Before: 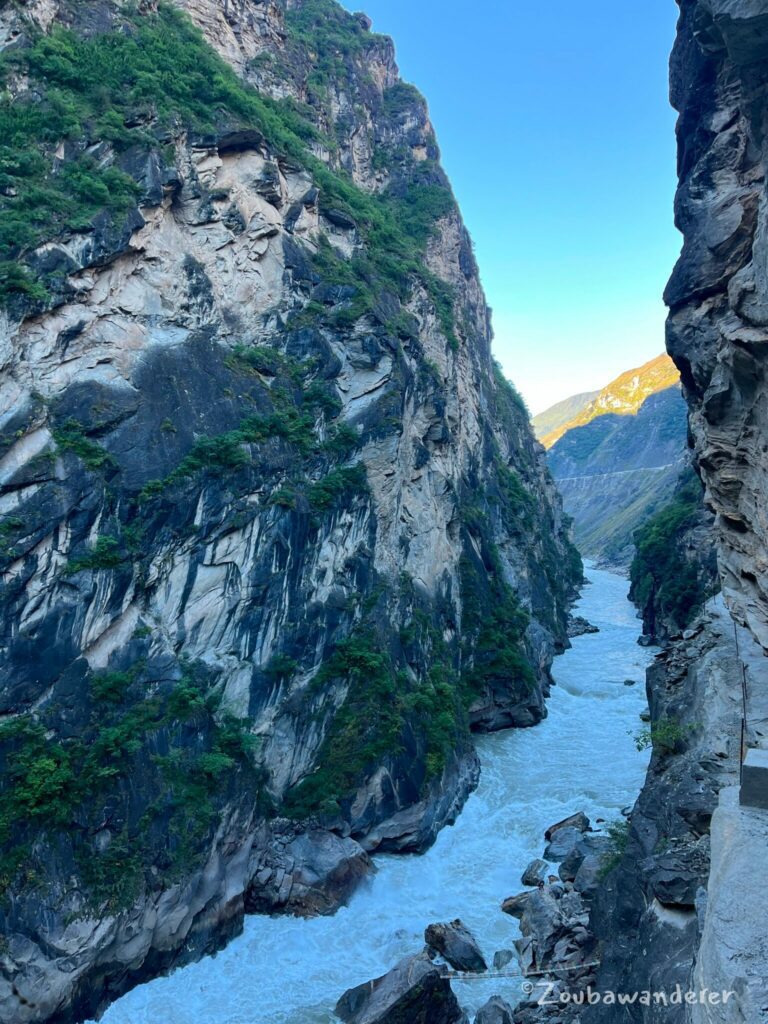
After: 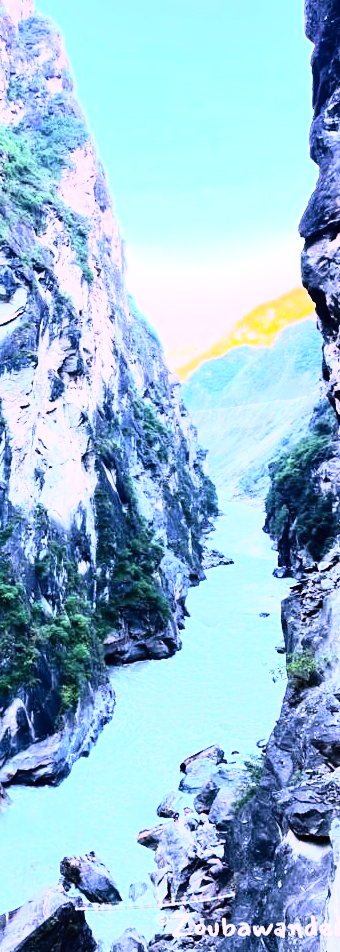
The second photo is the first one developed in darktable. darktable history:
color correction: highlights a* 11.96, highlights b* 11.58
white balance: red 1.042, blue 1.17
contrast brightness saturation: contrast 0.2, brightness 0.16, saturation 0.22
exposure: exposure 0.722 EV, compensate highlight preservation false
rgb curve: curves: ch0 [(0, 0) (0.21, 0.15) (0.24, 0.21) (0.5, 0.75) (0.75, 0.96) (0.89, 0.99) (1, 1)]; ch1 [(0, 0.02) (0.21, 0.13) (0.25, 0.2) (0.5, 0.67) (0.75, 0.9) (0.89, 0.97) (1, 1)]; ch2 [(0, 0.02) (0.21, 0.13) (0.25, 0.2) (0.5, 0.67) (0.75, 0.9) (0.89, 0.97) (1, 1)], compensate middle gray true
crop: left 47.628%, top 6.643%, right 7.874%
